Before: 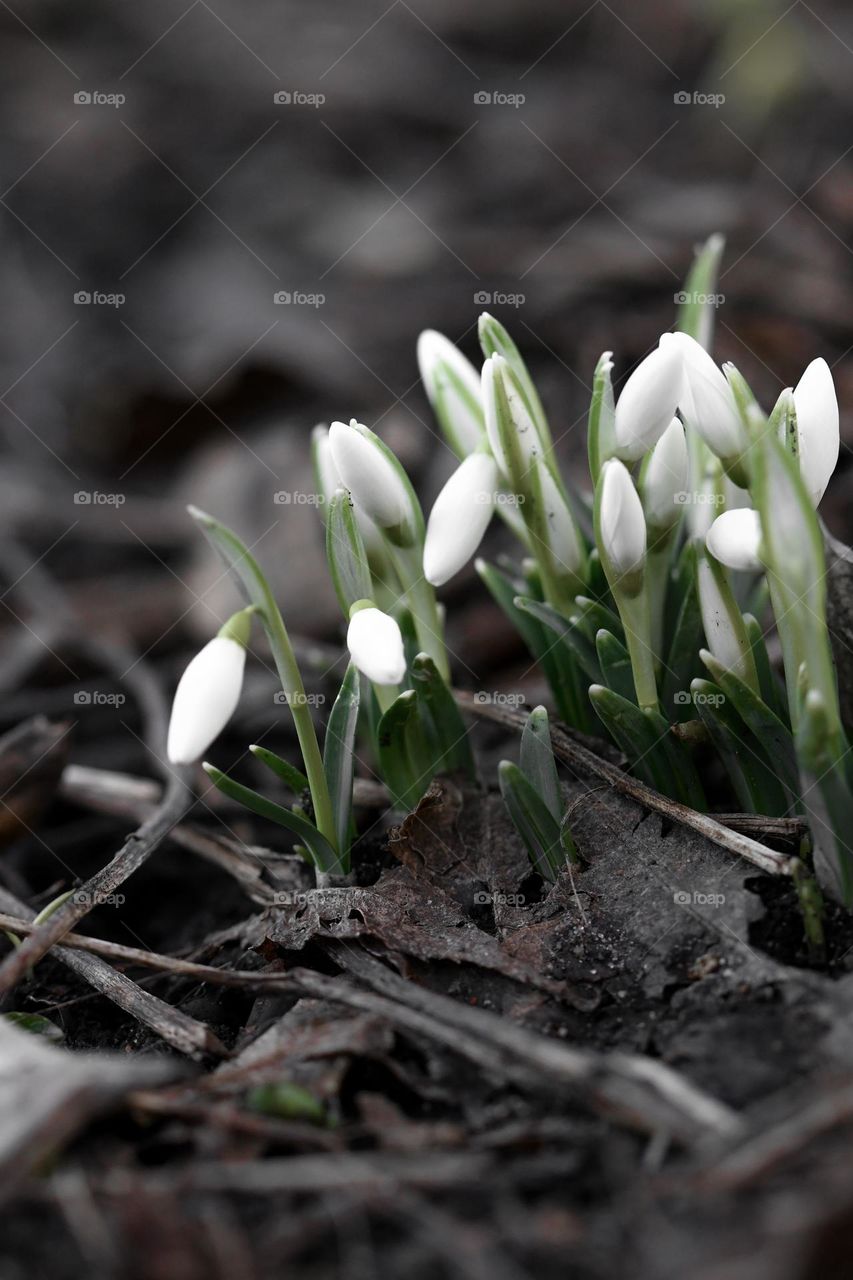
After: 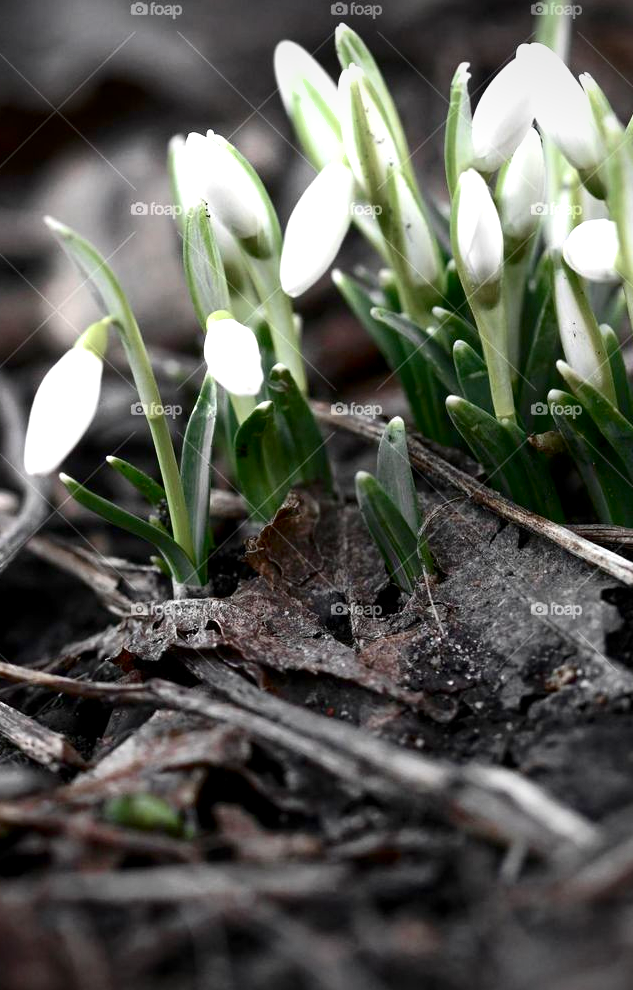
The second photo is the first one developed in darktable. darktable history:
crop: left 16.866%, top 22.649%, right 8.92%
contrast brightness saturation: contrast 0.3
exposure: exposure 0.776 EV, compensate highlight preservation false
vignetting: fall-off start 85.17%, fall-off radius 80.04%, width/height ratio 1.223
shadows and highlights: on, module defaults
local contrast: highlights 107%, shadows 97%, detail 119%, midtone range 0.2
